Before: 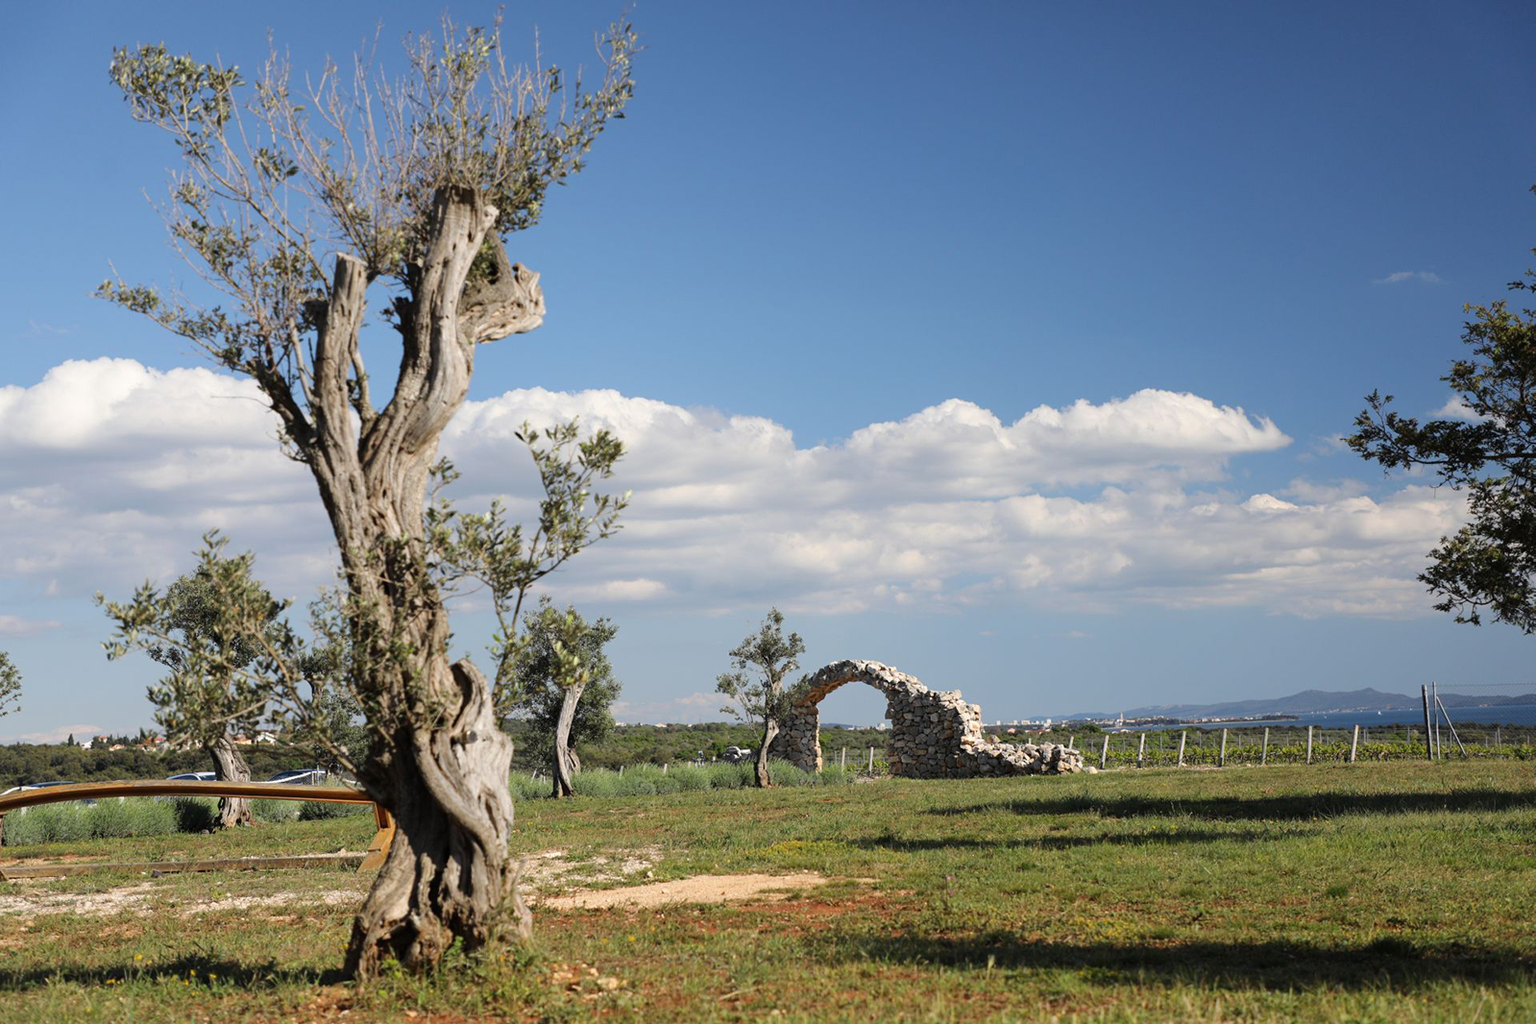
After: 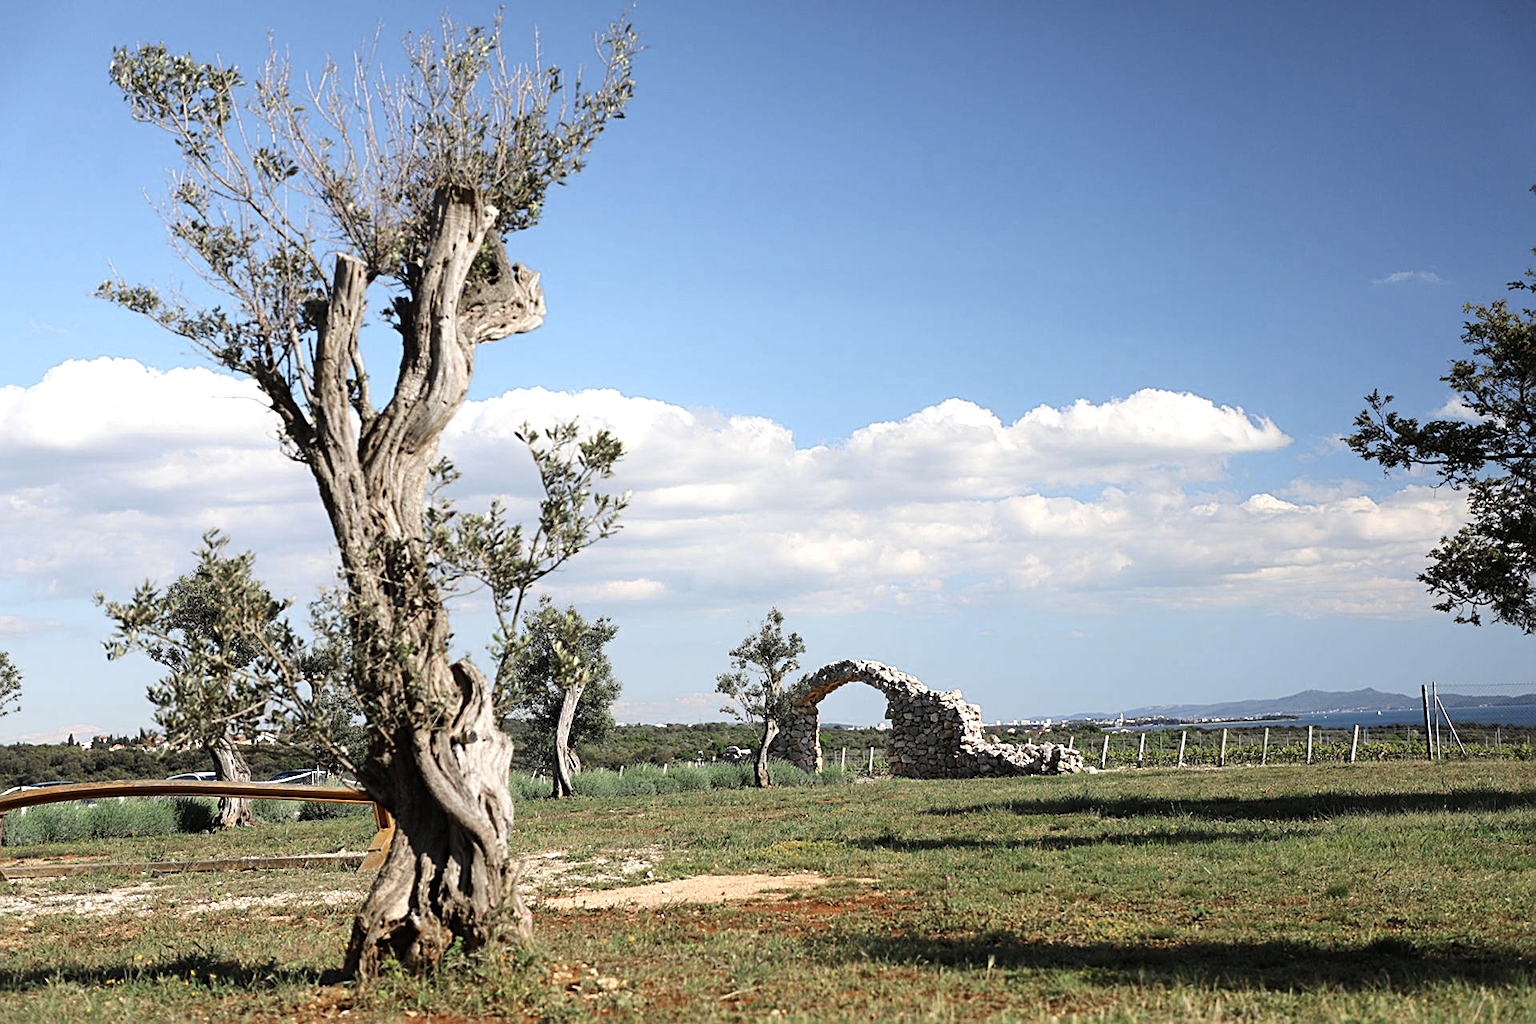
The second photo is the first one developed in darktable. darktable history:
tone curve: curves: ch0 [(0, 0) (0.003, 0.003) (0.011, 0.011) (0.025, 0.025) (0.044, 0.044) (0.069, 0.068) (0.1, 0.098) (0.136, 0.134) (0.177, 0.175) (0.224, 0.221) (0.277, 0.273) (0.335, 0.331) (0.399, 0.394) (0.468, 0.462) (0.543, 0.543) (0.623, 0.623) (0.709, 0.709) (0.801, 0.801) (0.898, 0.898) (1, 1)], color space Lab, independent channels, preserve colors none
color balance rgb: perceptual saturation grading › global saturation 0.605%, perceptual brilliance grading › global brilliance 10.103%, contrast 4.918%
sharpen: on, module defaults
contrast brightness saturation: contrast 0.072
color zones: curves: ch0 [(0, 0.5) (0.125, 0.4) (0.25, 0.5) (0.375, 0.4) (0.5, 0.4) (0.625, 0.6) (0.75, 0.6) (0.875, 0.5)]; ch1 [(0, 0.35) (0.125, 0.45) (0.25, 0.35) (0.375, 0.35) (0.5, 0.35) (0.625, 0.35) (0.75, 0.45) (0.875, 0.35)]; ch2 [(0, 0.6) (0.125, 0.5) (0.25, 0.5) (0.375, 0.6) (0.5, 0.6) (0.625, 0.5) (0.75, 0.5) (0.875, 0.5)]
